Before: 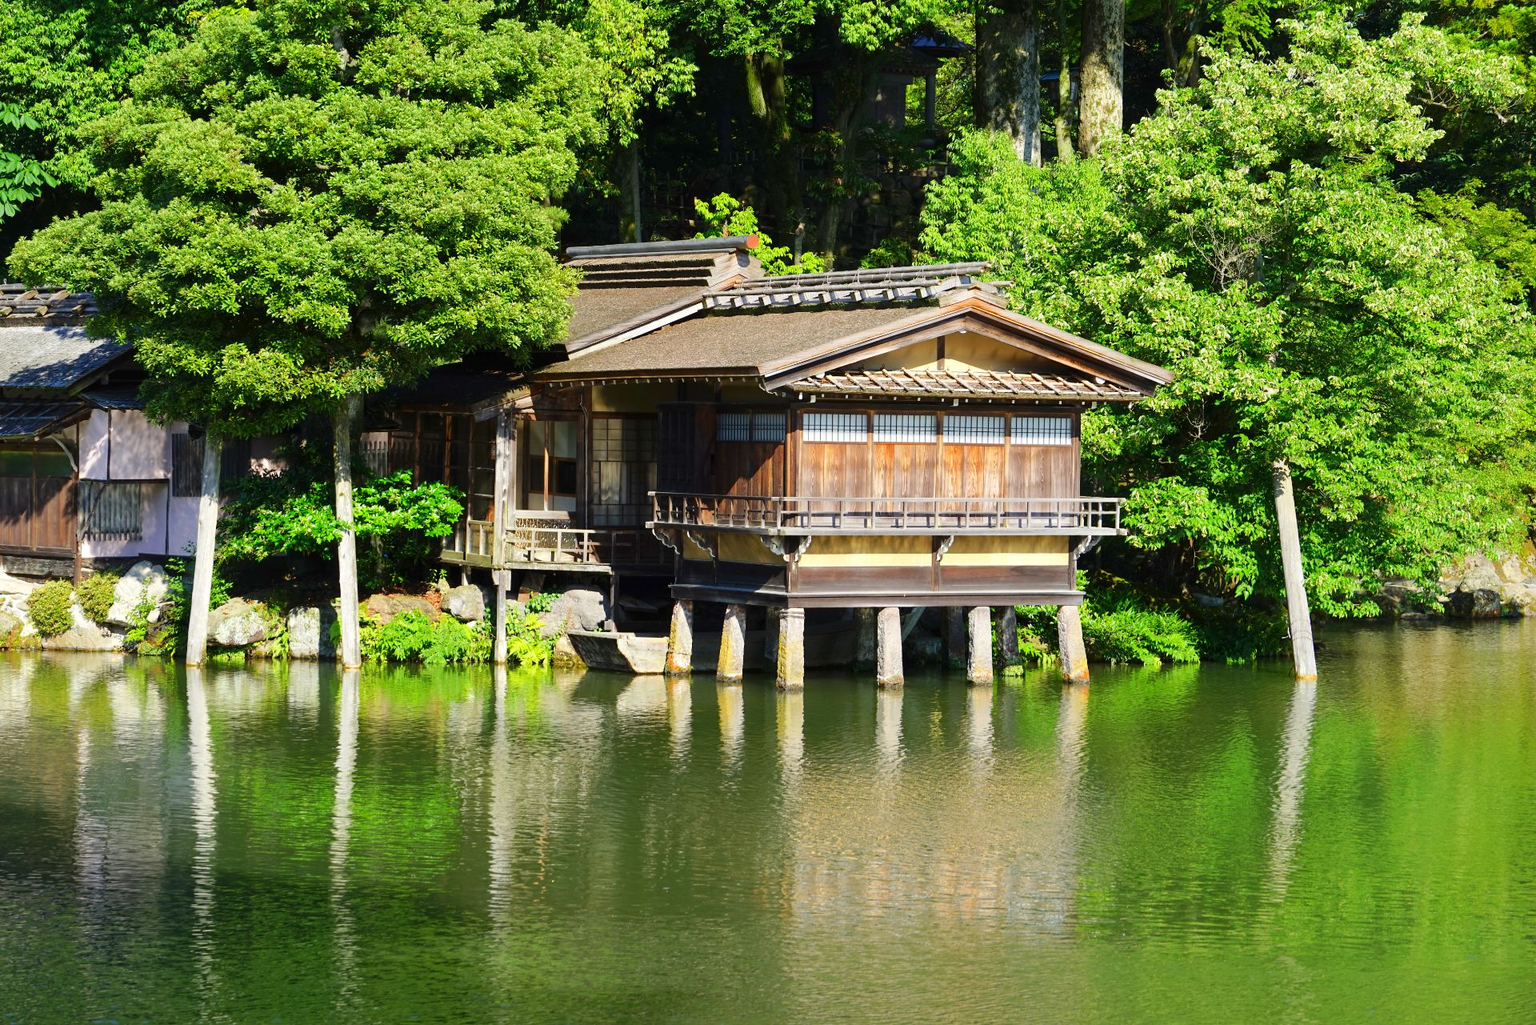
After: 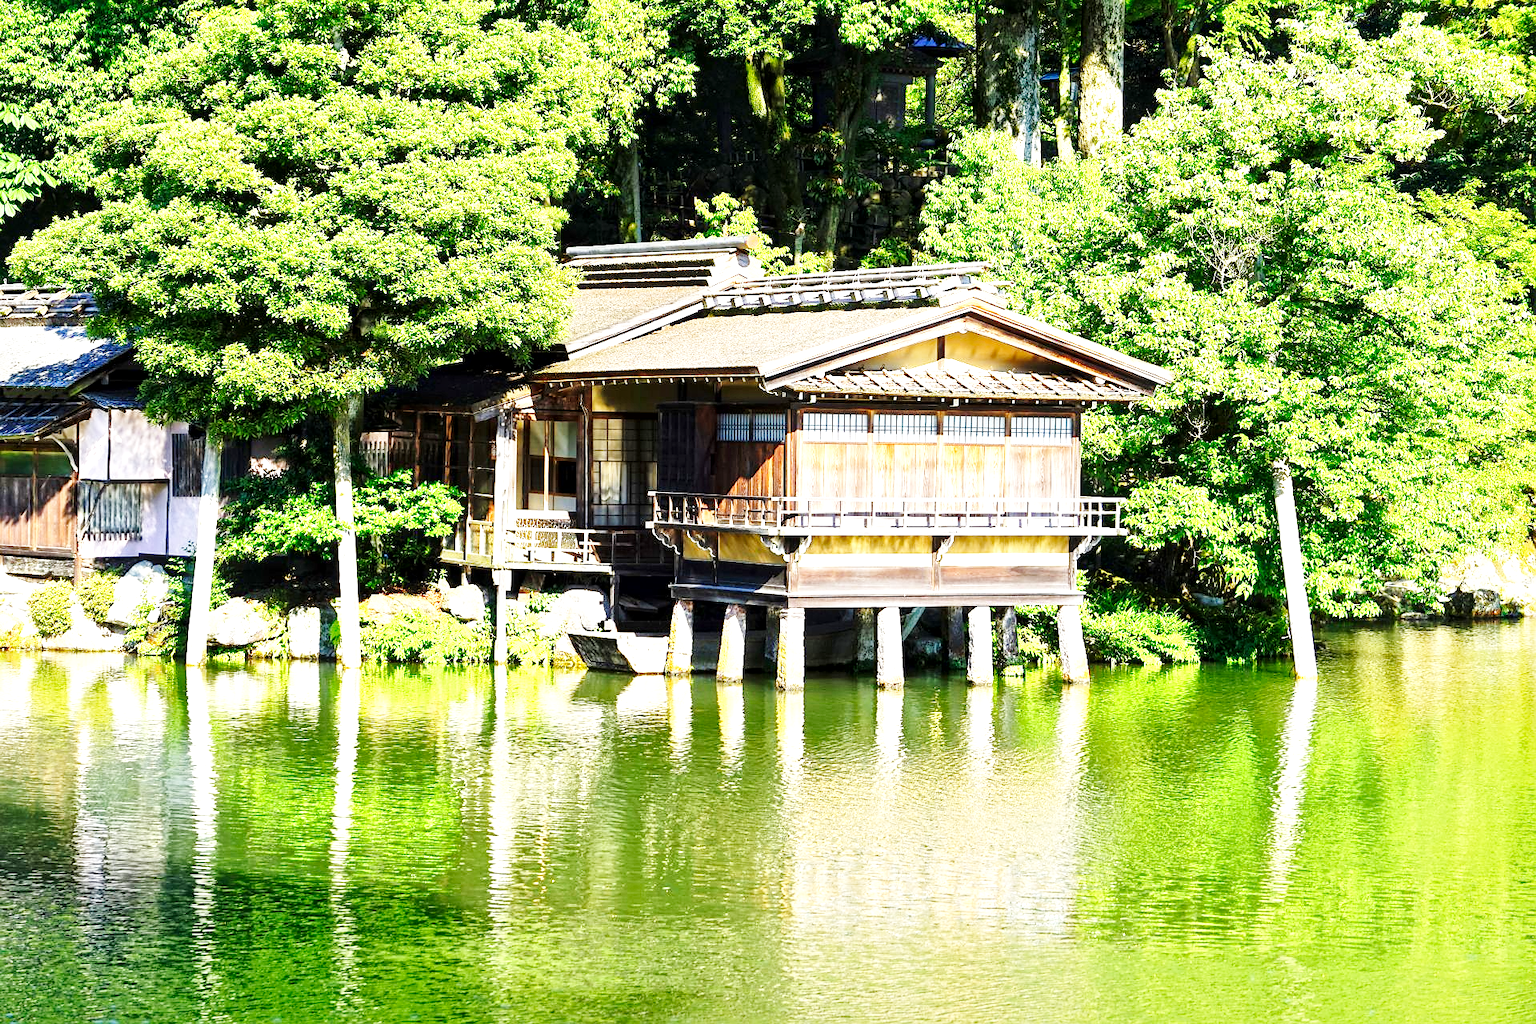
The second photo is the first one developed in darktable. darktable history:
local contrast: mode bilateral grid, contrast 20, coarseness 19, detail 163%, midtone range 0.2
base curve: curves: ch0 [(0, 0.003) (0.001, 0.002) (0.006, 0.004) (0.02, 0.022) (0.048, 0.086) (0.094, 0.234) (0.162, 0.431) (0.258, 0.629) (0.385, 0.8) (0.548, 0.918) (0.751, 0.988) (1, 1)], preserve colors none
sharpen: radius 1
exposure: exposure 0.6 EV, compensate highlight preservation false
rotate and perspective: automatic cropping off
